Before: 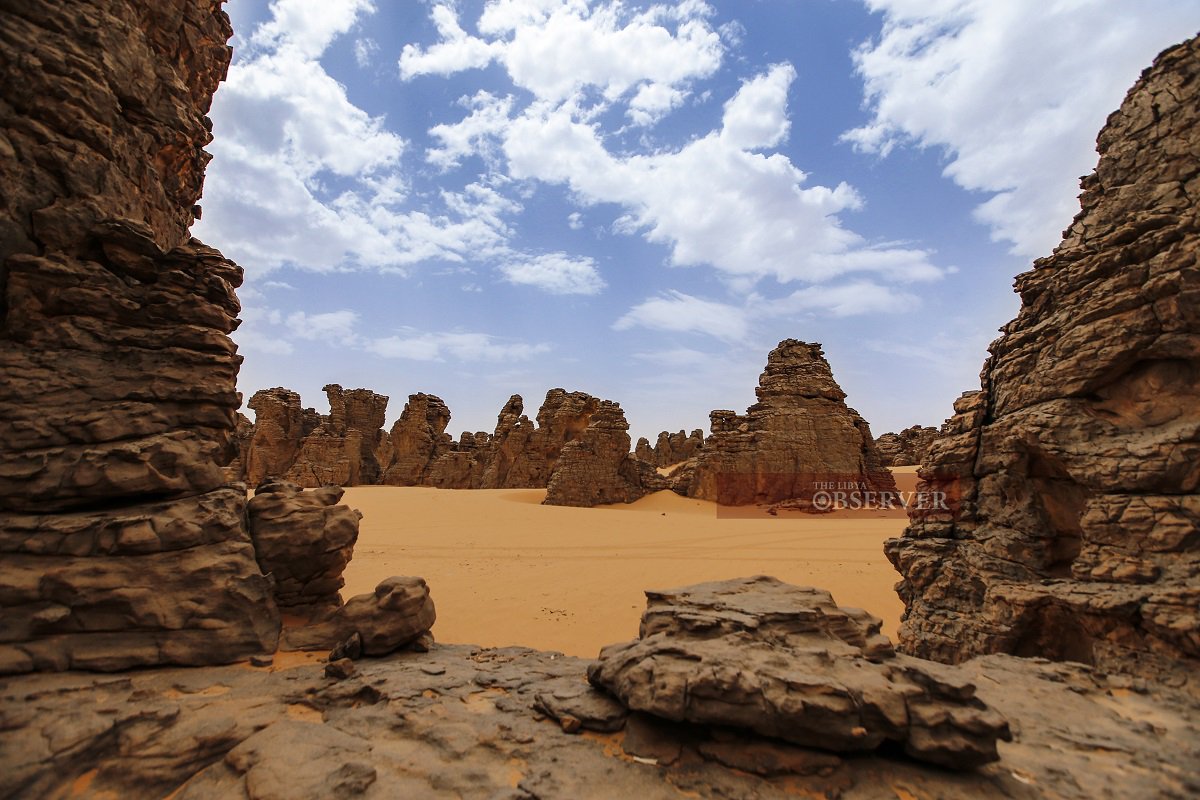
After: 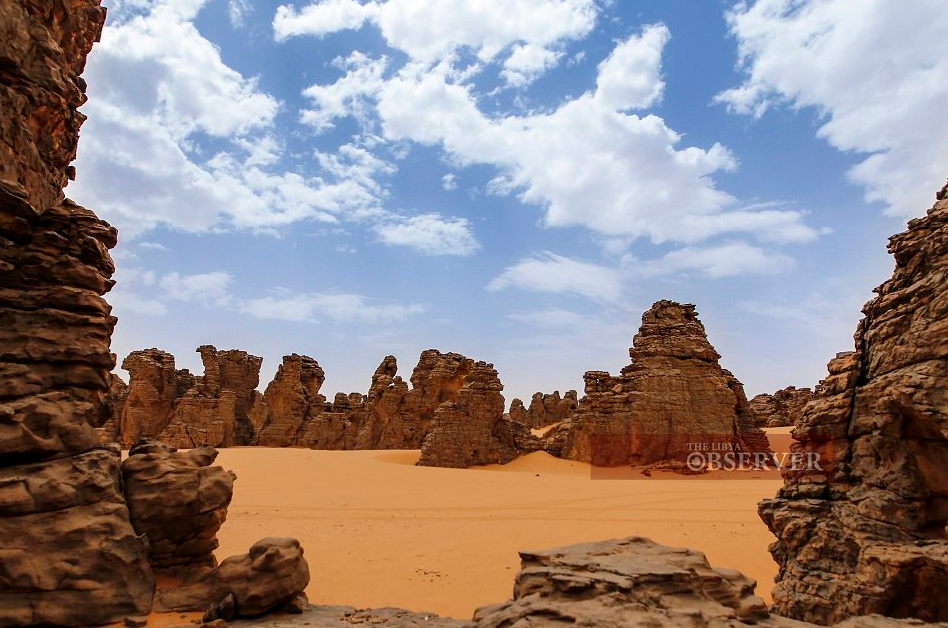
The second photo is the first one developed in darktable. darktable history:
crop and rotate: left 10.57%, top 5.001%, right 10.365%, bottom 16.376%
